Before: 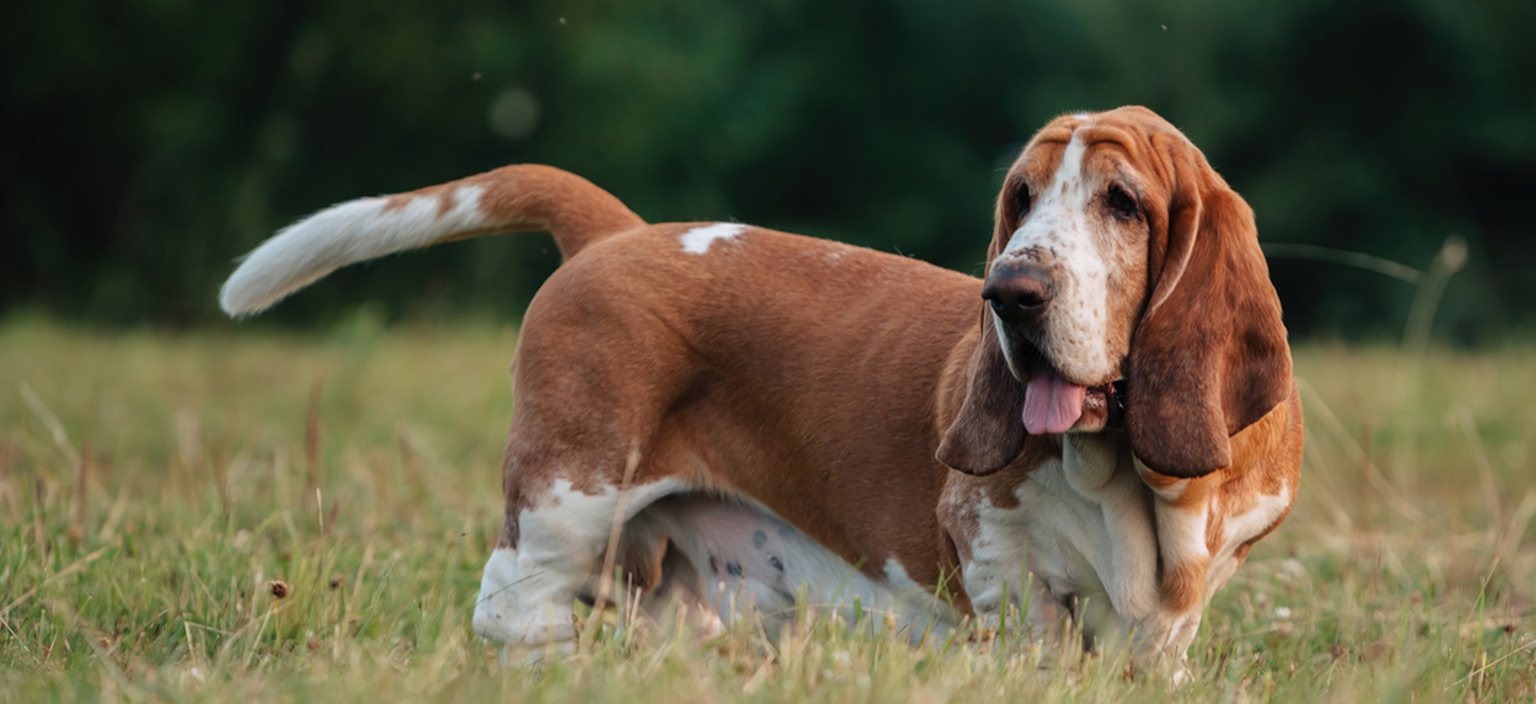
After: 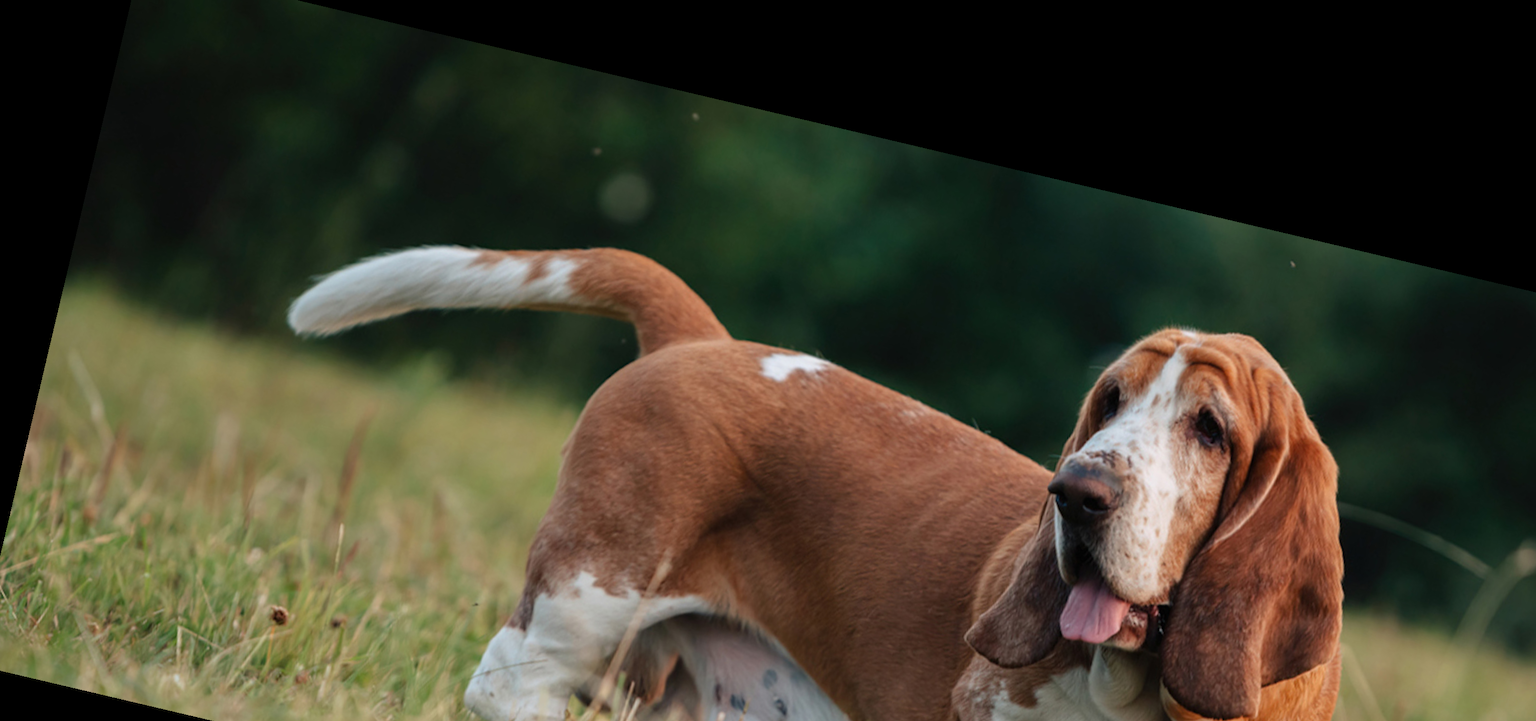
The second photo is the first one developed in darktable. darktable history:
rotate and perspective: rotation 13.27°, automatic cropping off
crop: left 1.509%, top 3.452%, right 7.696%, bottom 28.452%
